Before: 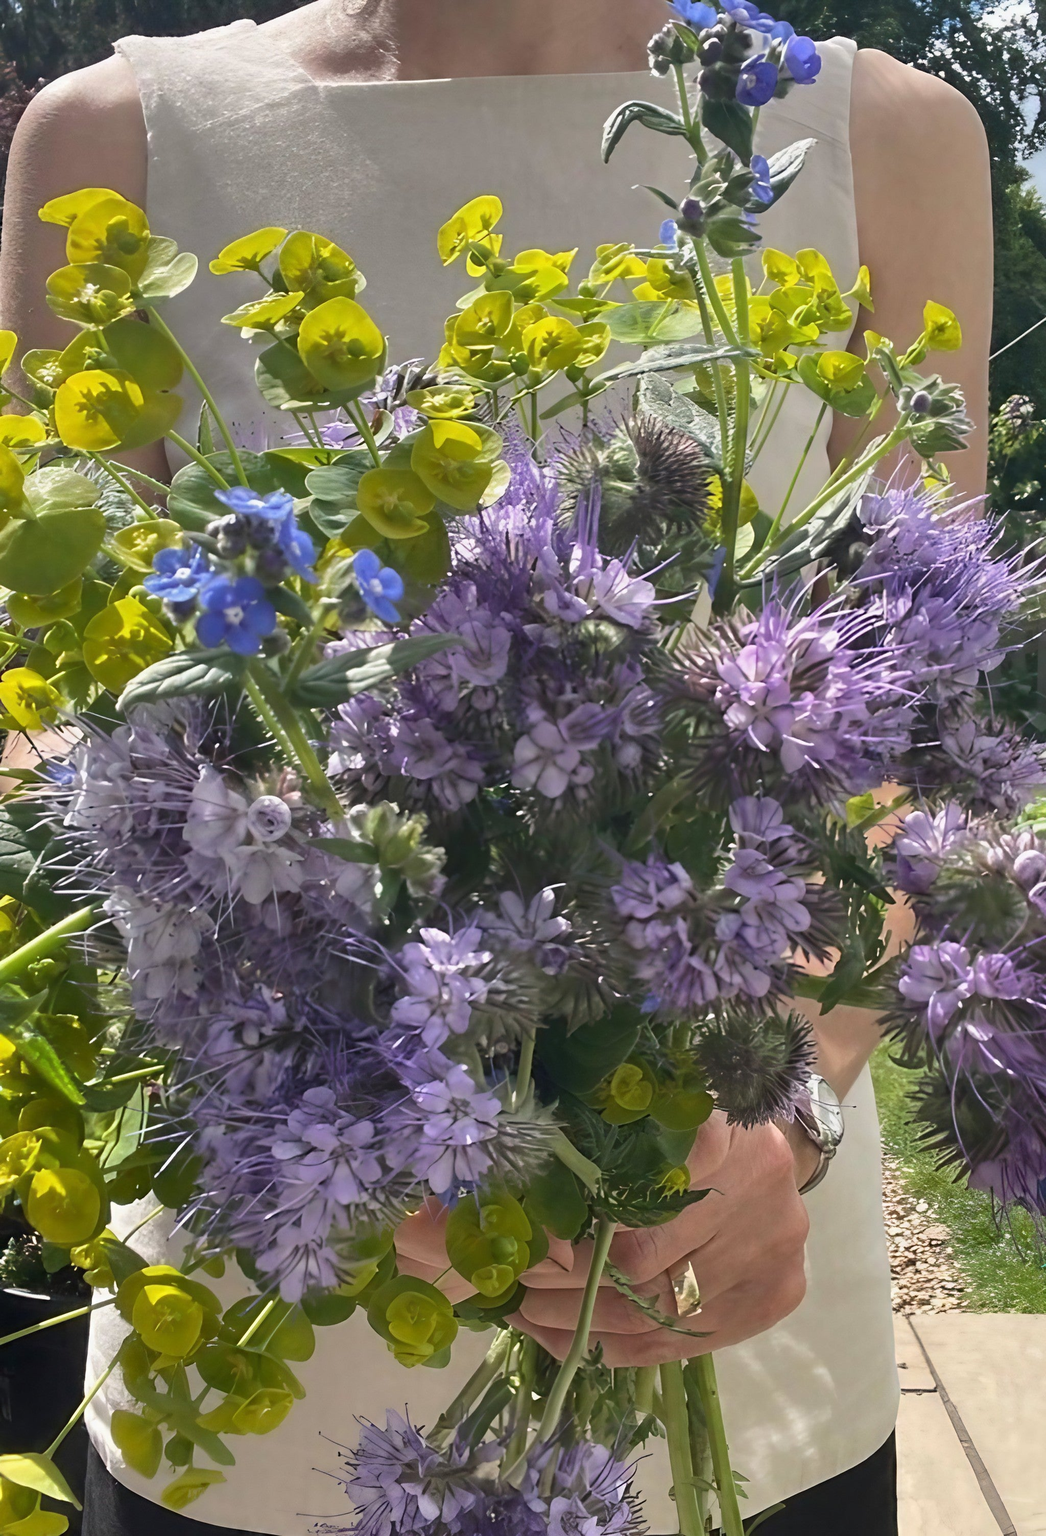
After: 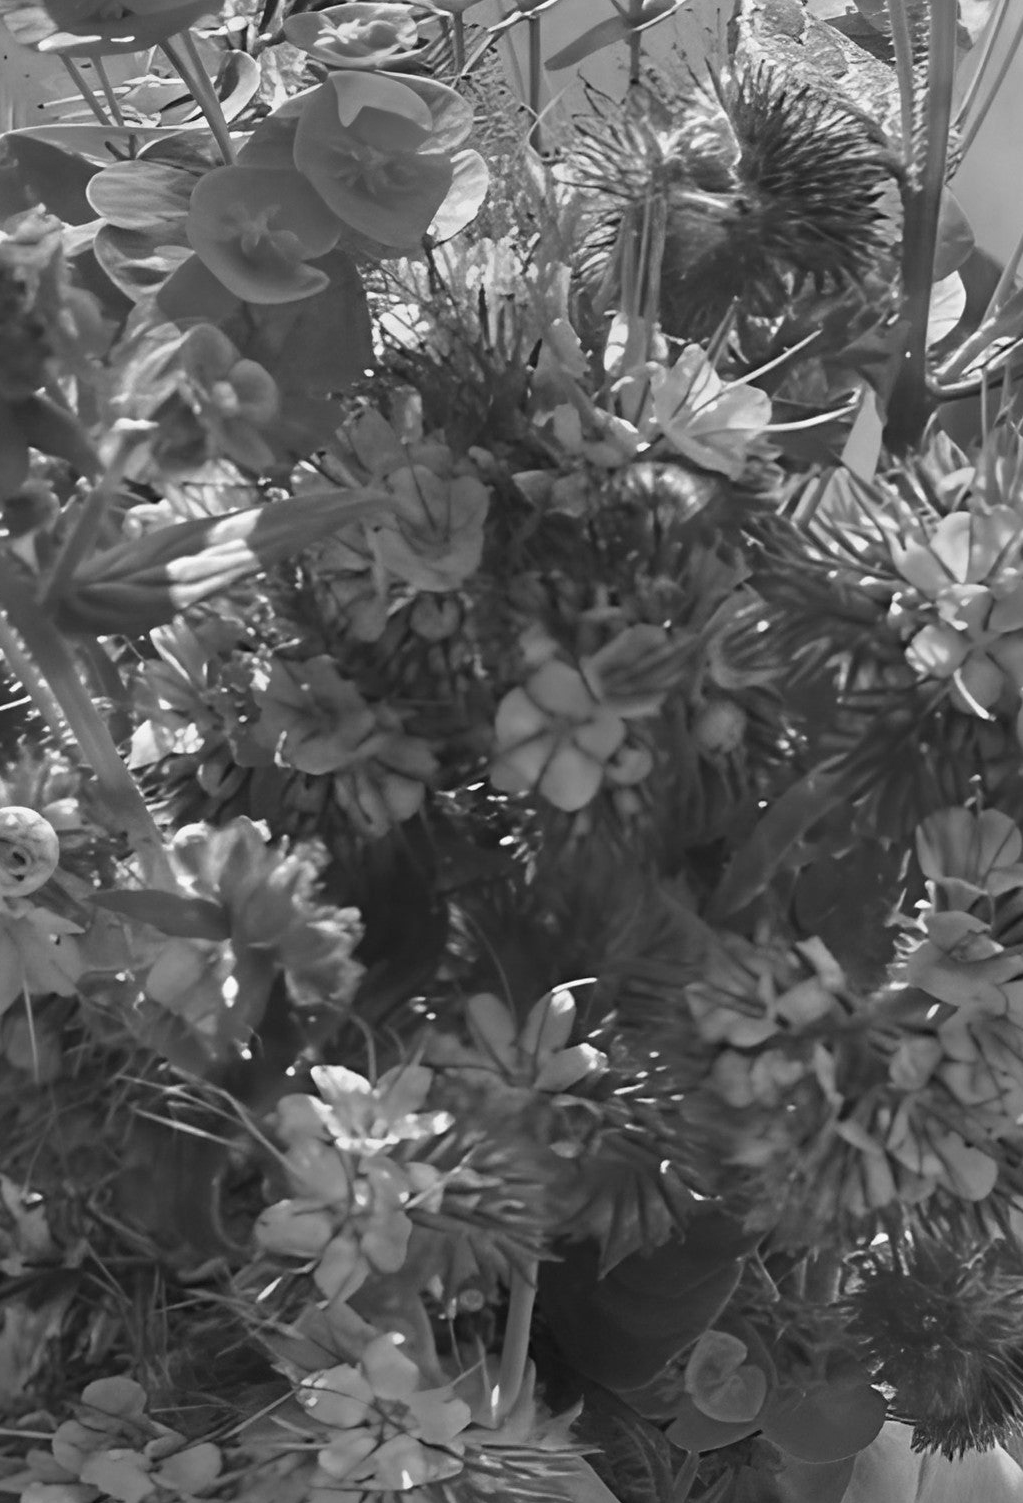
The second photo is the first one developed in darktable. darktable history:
white balance: emerald 1
monochrome: a -11.7, b 1.62, size 0.5, highlights 0.38
crop: left 25%, top 25%, right 25%, bottom 25%
